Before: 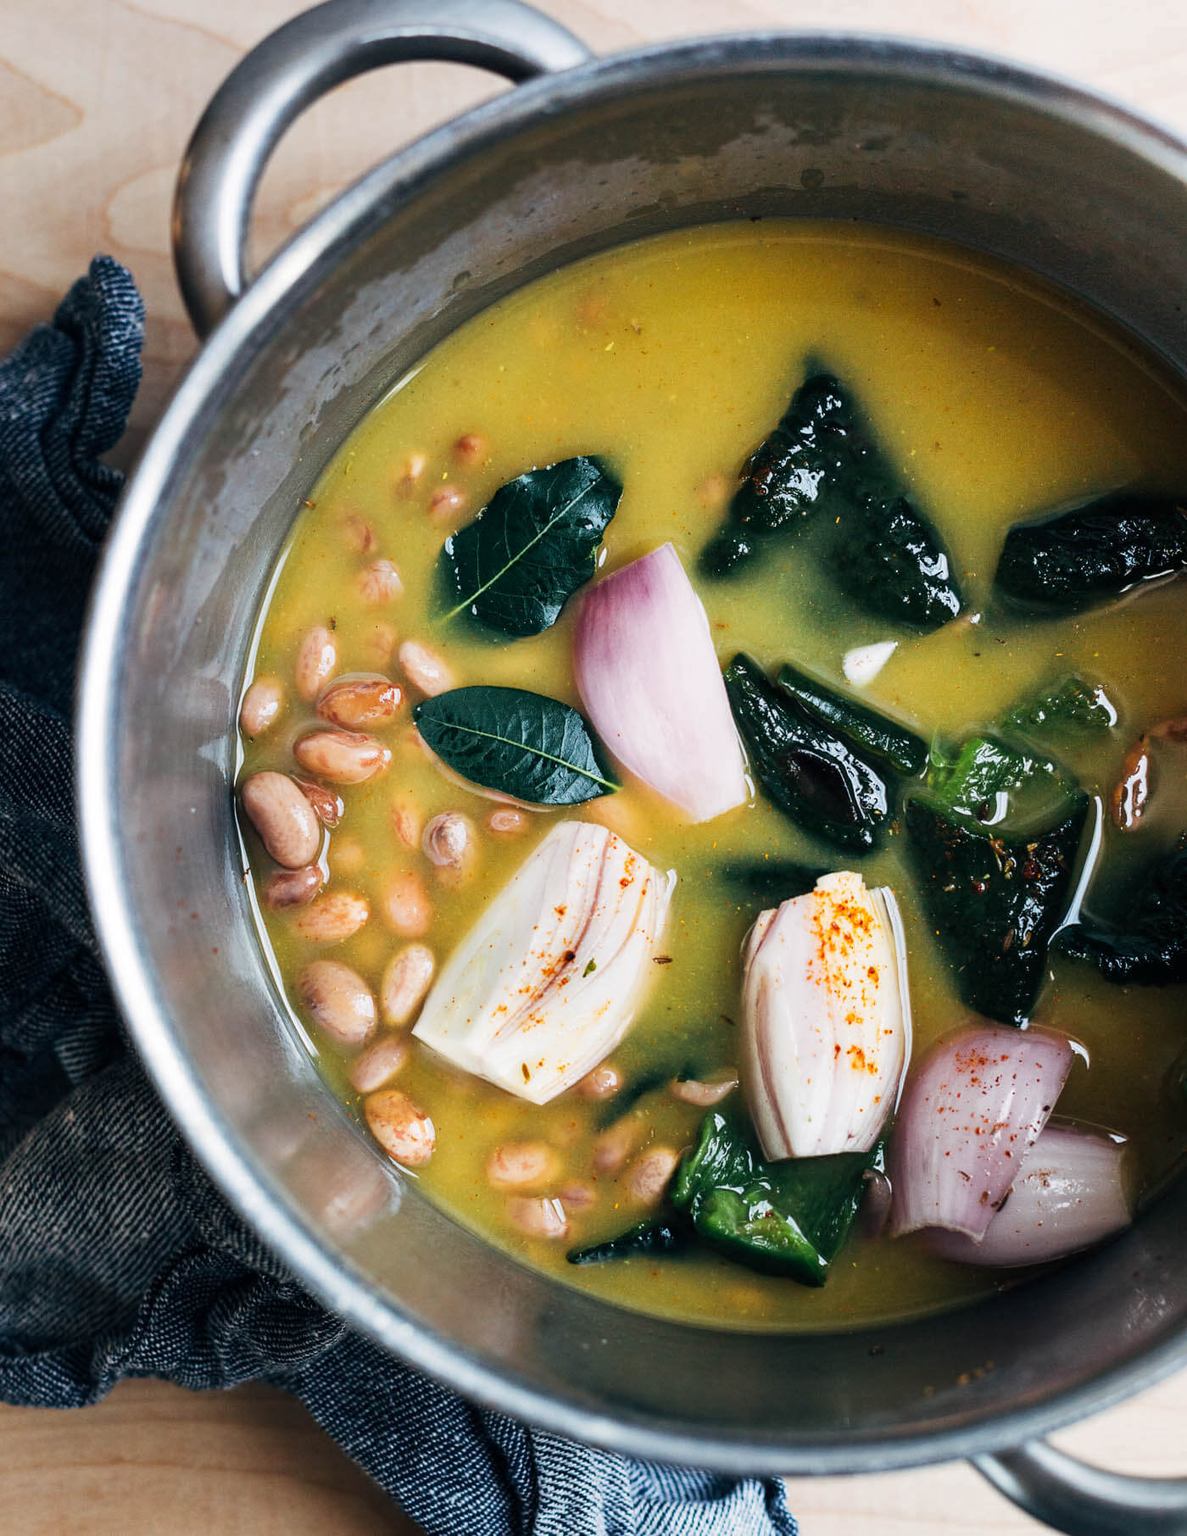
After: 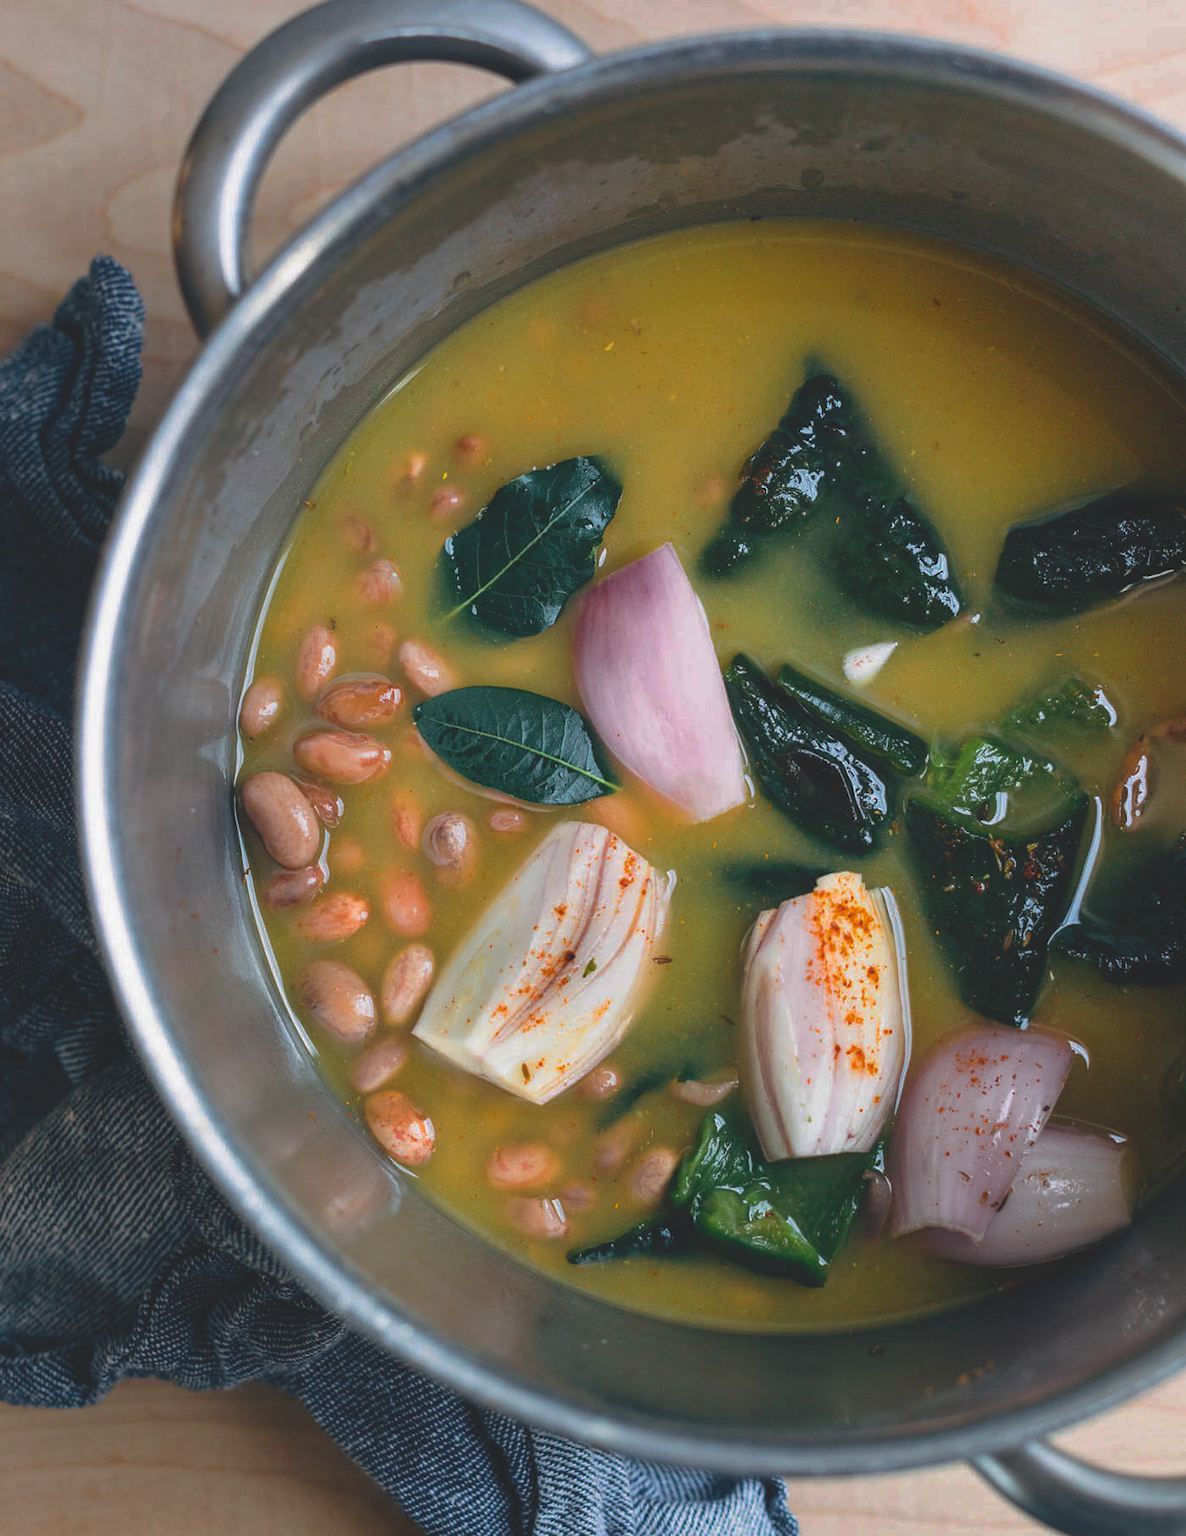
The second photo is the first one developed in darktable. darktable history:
base curve: curves: ch0 [(0, 0) (0.841, 0.609) (1, 1)], preserve colors none
exposure: exposure 0.209 EV, compensate highlight preservation false
contrast brightness saturation: contrast -0.291
